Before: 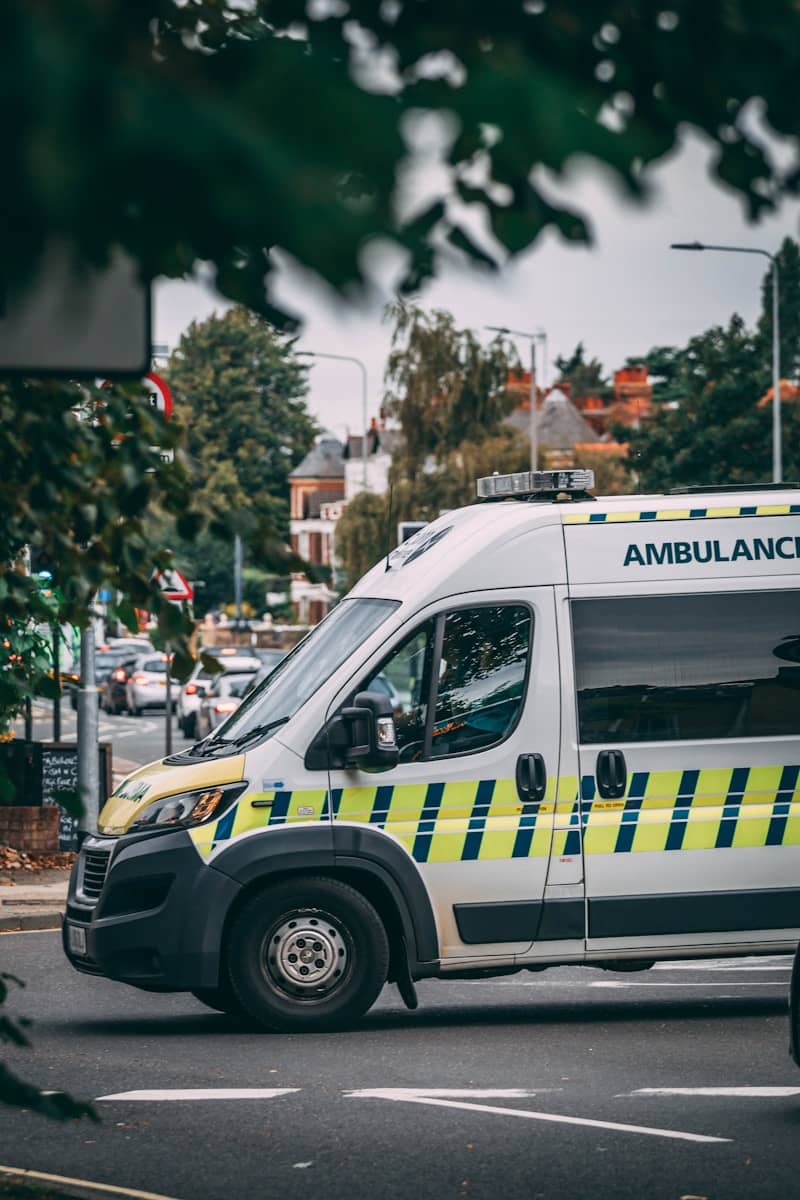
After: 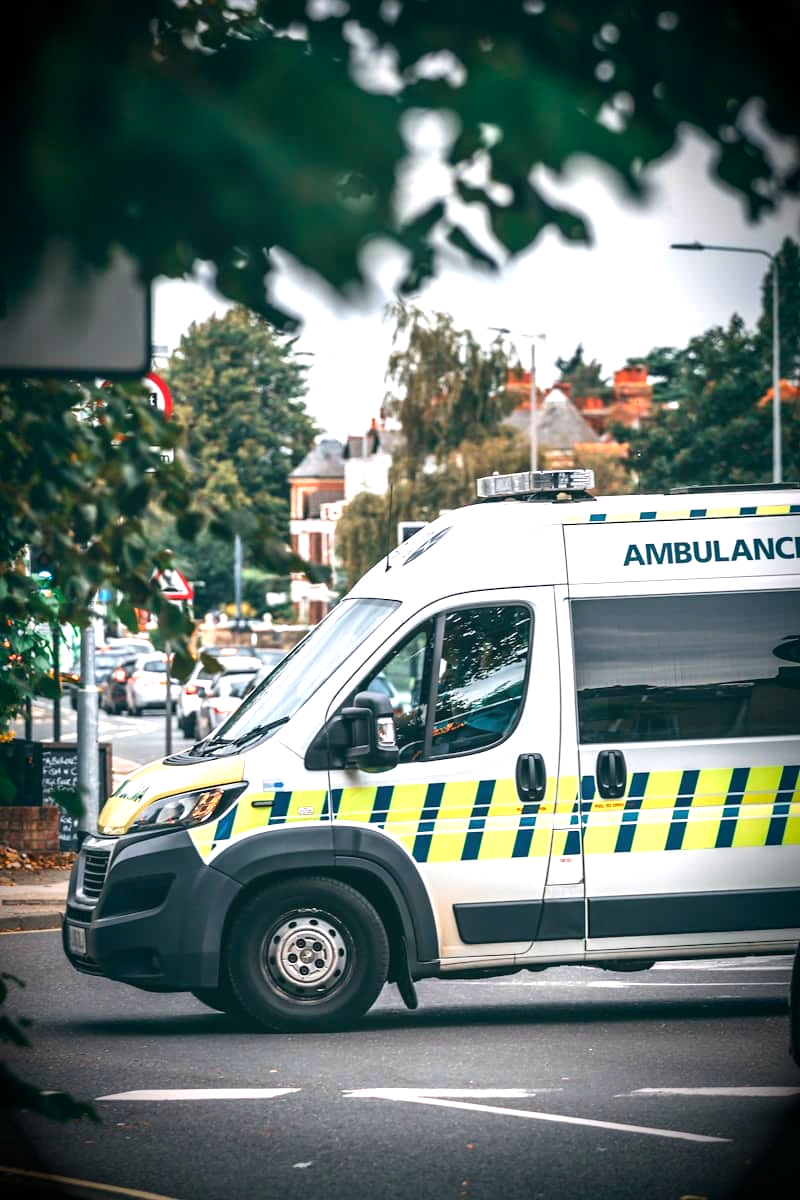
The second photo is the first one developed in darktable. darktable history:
exposure: black level correction 0, exposure 1.107 EV, compensate highlight preservation false
vignetting: brightness -0.982, saturation 0.493, automatic ratio true, unbound false
